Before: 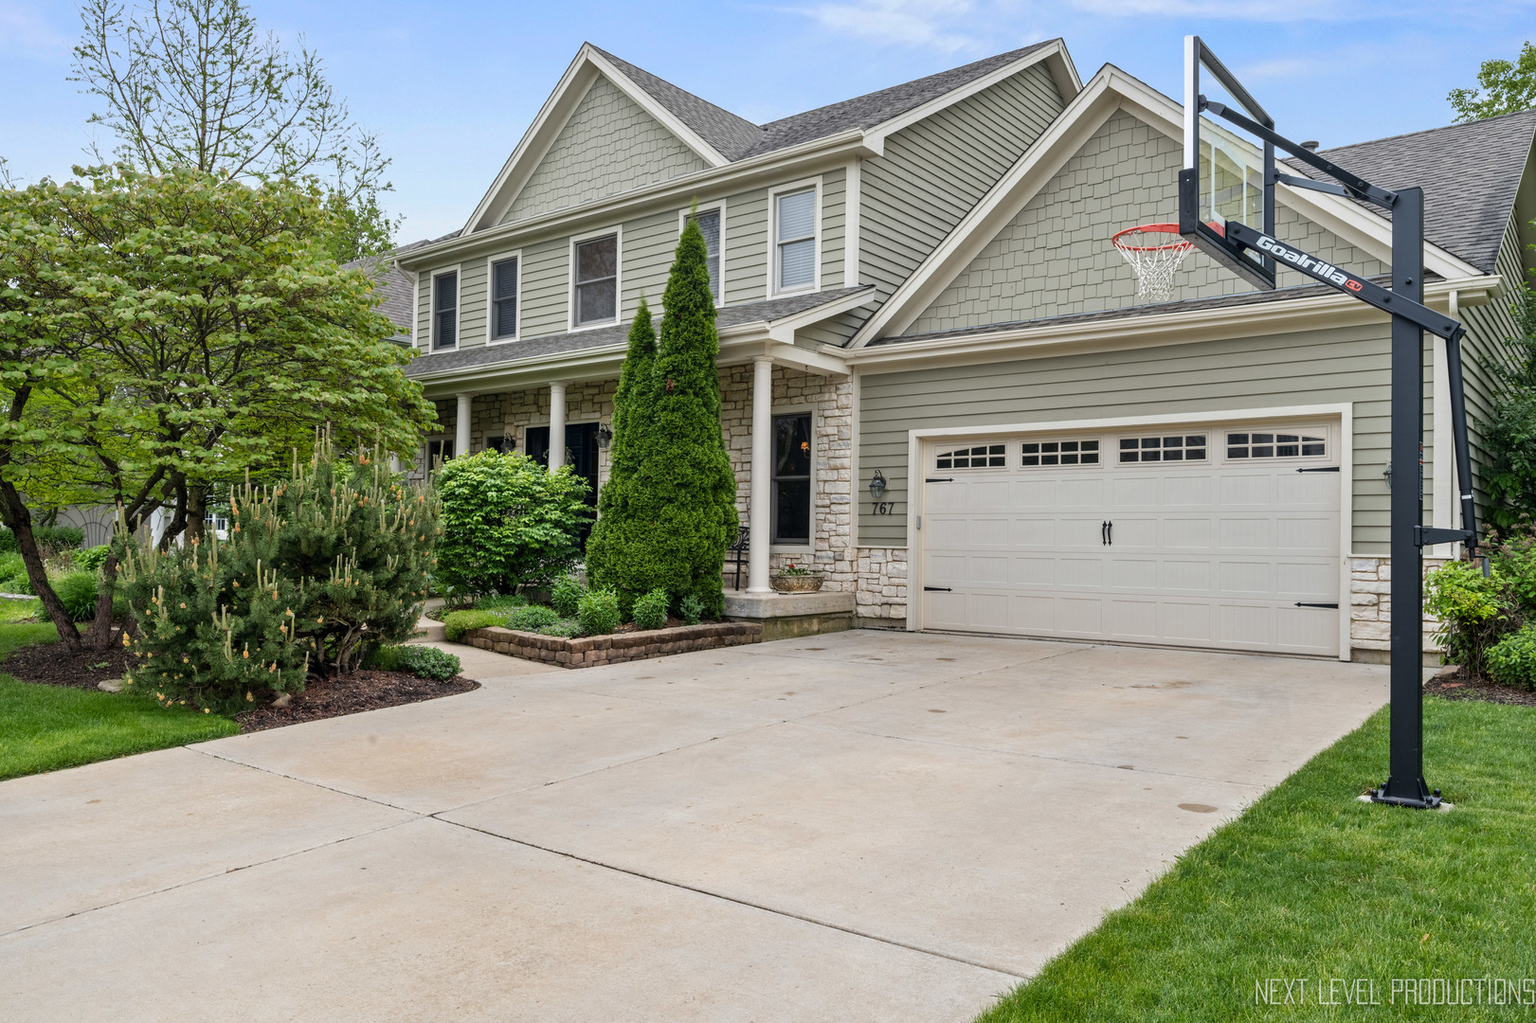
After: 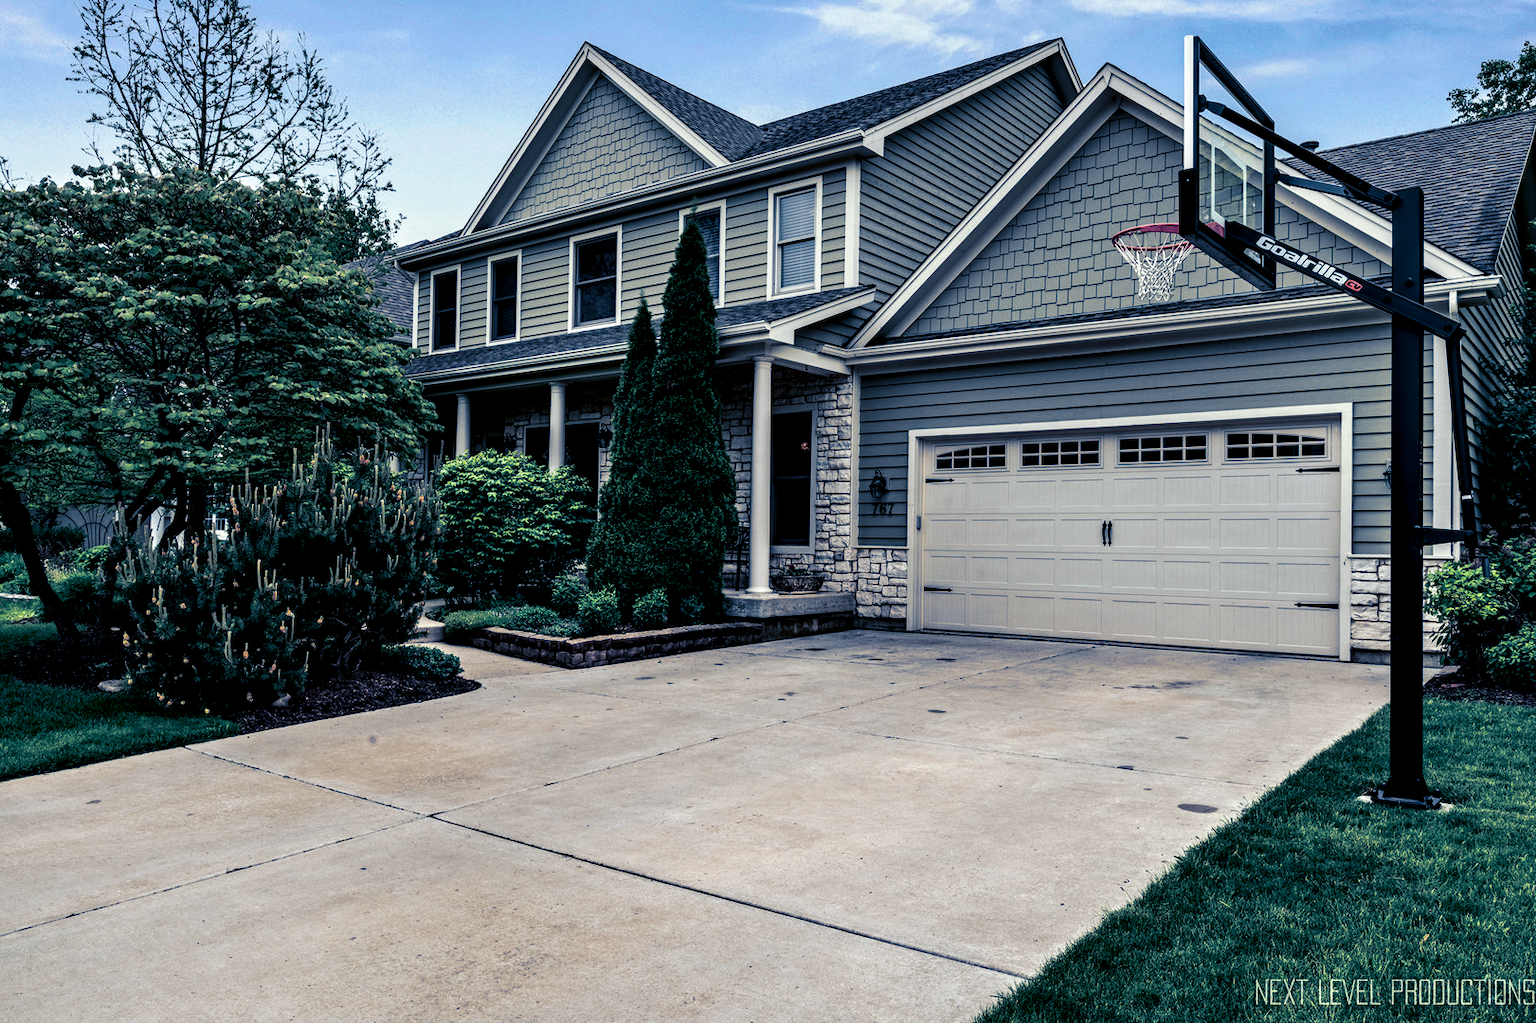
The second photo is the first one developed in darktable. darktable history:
tone curve: curves: ch0 [(0, 0) (0.139, 0.067) (0.319, 0.269) (0.498, 0.505) (0.725, 0.824) (0.864, 0.945) (0.985, 1)]; ch1 [(0, 0) (0.291, 0.197) (0.456, 0.426) (0.495, 0.488) (0.557, 0.578) (0.599, 0.644) (0.702, 0.786) (1, 1)]; ch2 [(0, 0) (0.125, 0.089) (0.353, 0.329) (0.447, 0.43) (0.557, 0.566) (0.63, 0.667) (1, 1)], color space Lab, independent channels, preserve colors none
split-toning: shadows › hue 226.8°, shadows › saturation 0.84
exposure: black level correction 0, exposure 1.2 EV, compensate exposure bias true, compensate highlight preservation false
local contrast: highlights 80%, shadows 57%, detail 175%, midtone range 0.602
